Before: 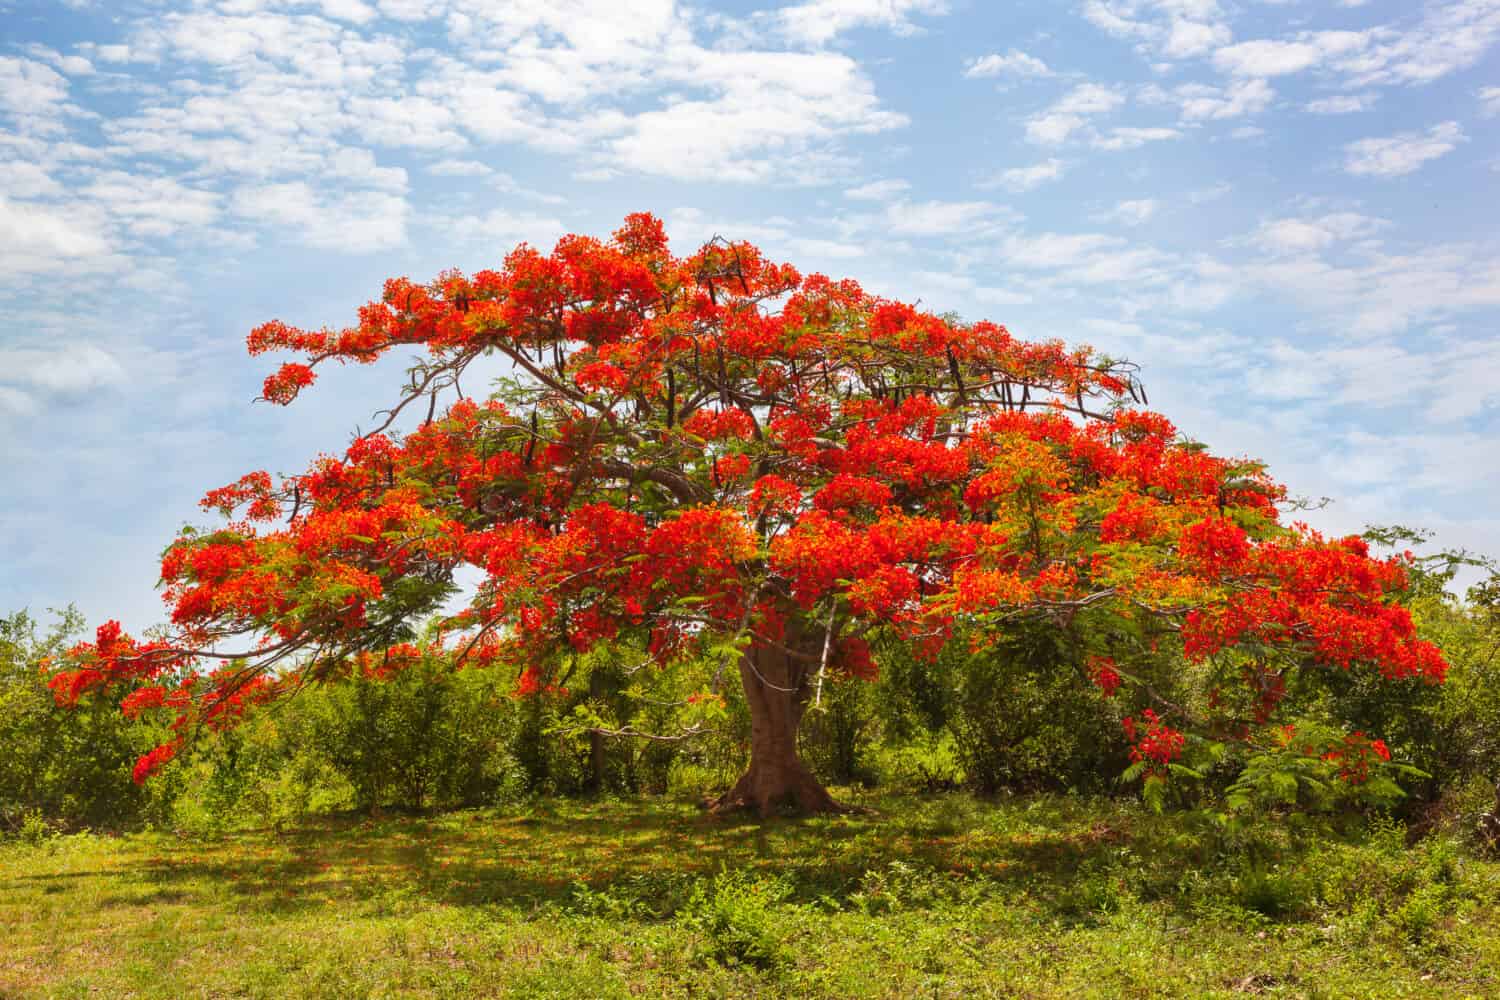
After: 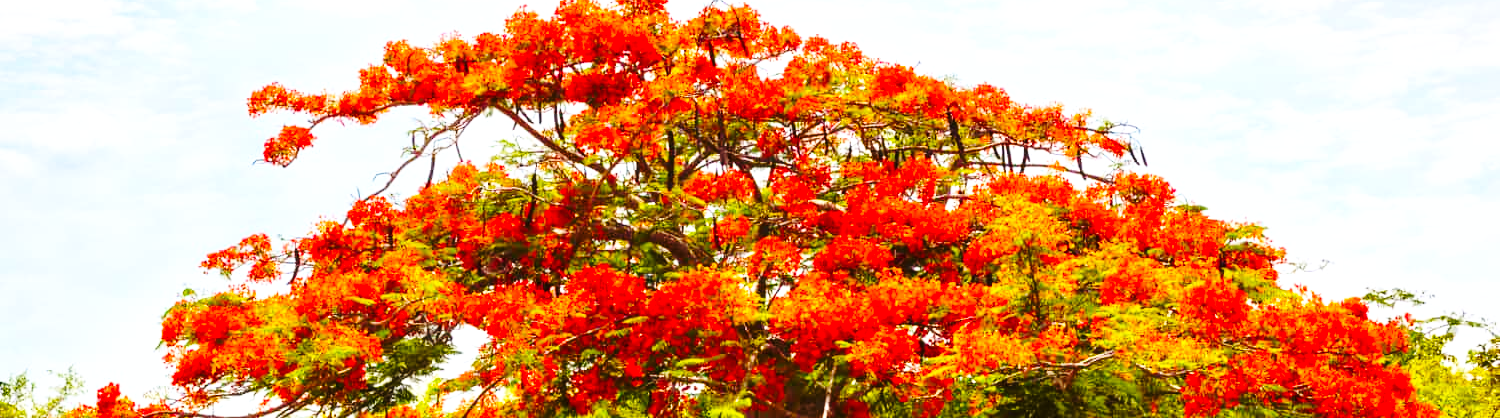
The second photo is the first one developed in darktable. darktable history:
exposure: exposure 0.161 EV, compensate highlight preservation false
crop and rotate: top 23.84%, bottom 34.294%
base curve: curves: ch0 [(0, 0) (0.036, 0.037) (0.121, 0.228) (0.46, 0.76) (0.859, 0.983) (1, 1)], preserve colors none
tone equalizer: -8 EV -0.417 EV, -7 EV -0.389 EV, -6 EV -0.333 EV, -5 EV -0.222 EV, -3 EV 0.222 EV, -2 EV 0.333 EV, -1 EV 0.389 EV, +0 EV 0.417 EV, edges refinement/feathering 500, mask exposure compensation -1.57 EV, preserve details no
color balance rgb: perceptual saturation grading › global saturation 25%, global vibrance 20%
